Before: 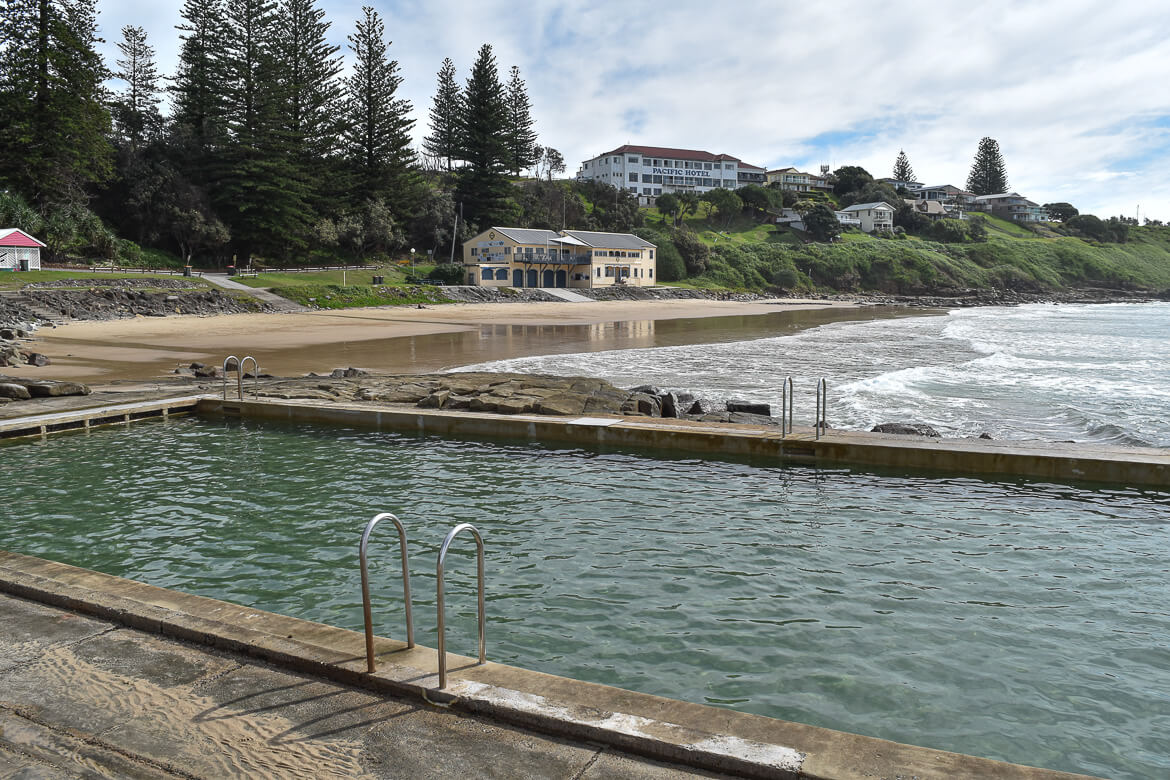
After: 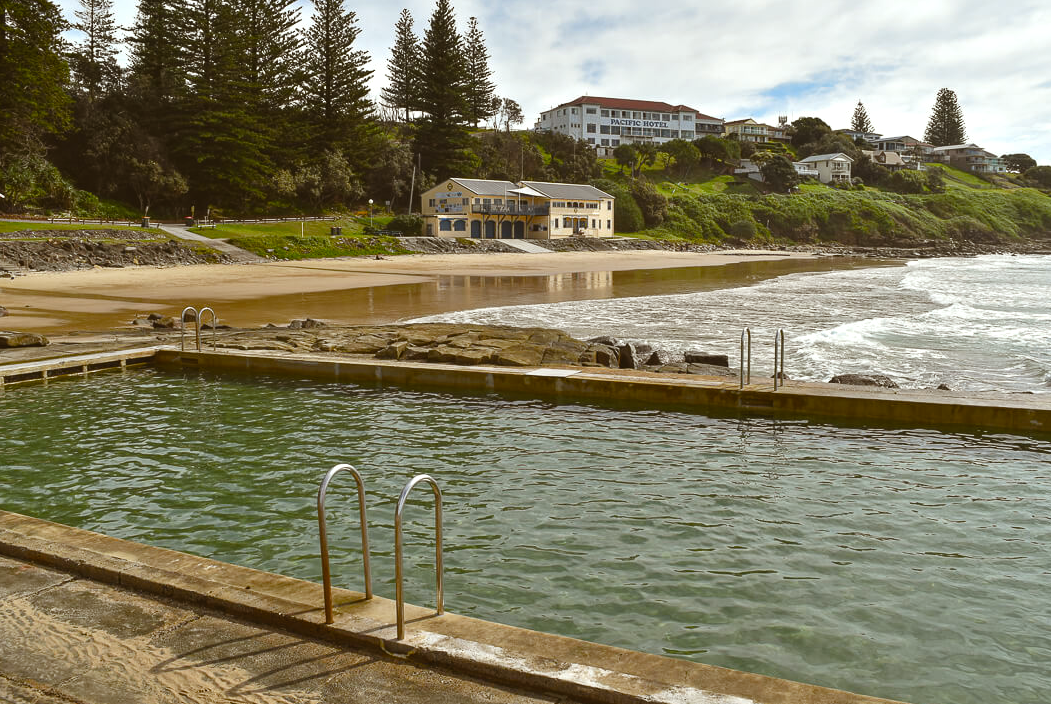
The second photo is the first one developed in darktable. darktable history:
crop: left 3.635%, top 6.398%, right 6.489%, bottom 3.335%
color balance rgb: power › chroma 2.51%, power › hue 68.35°, global offset › luminance 0.763%, perceptual saturation grading › global saturation 20%, perceptual saturation grading › highlights -25.703%, perceptual saturation grading › shadows 49.387%, contrast 4.82%
